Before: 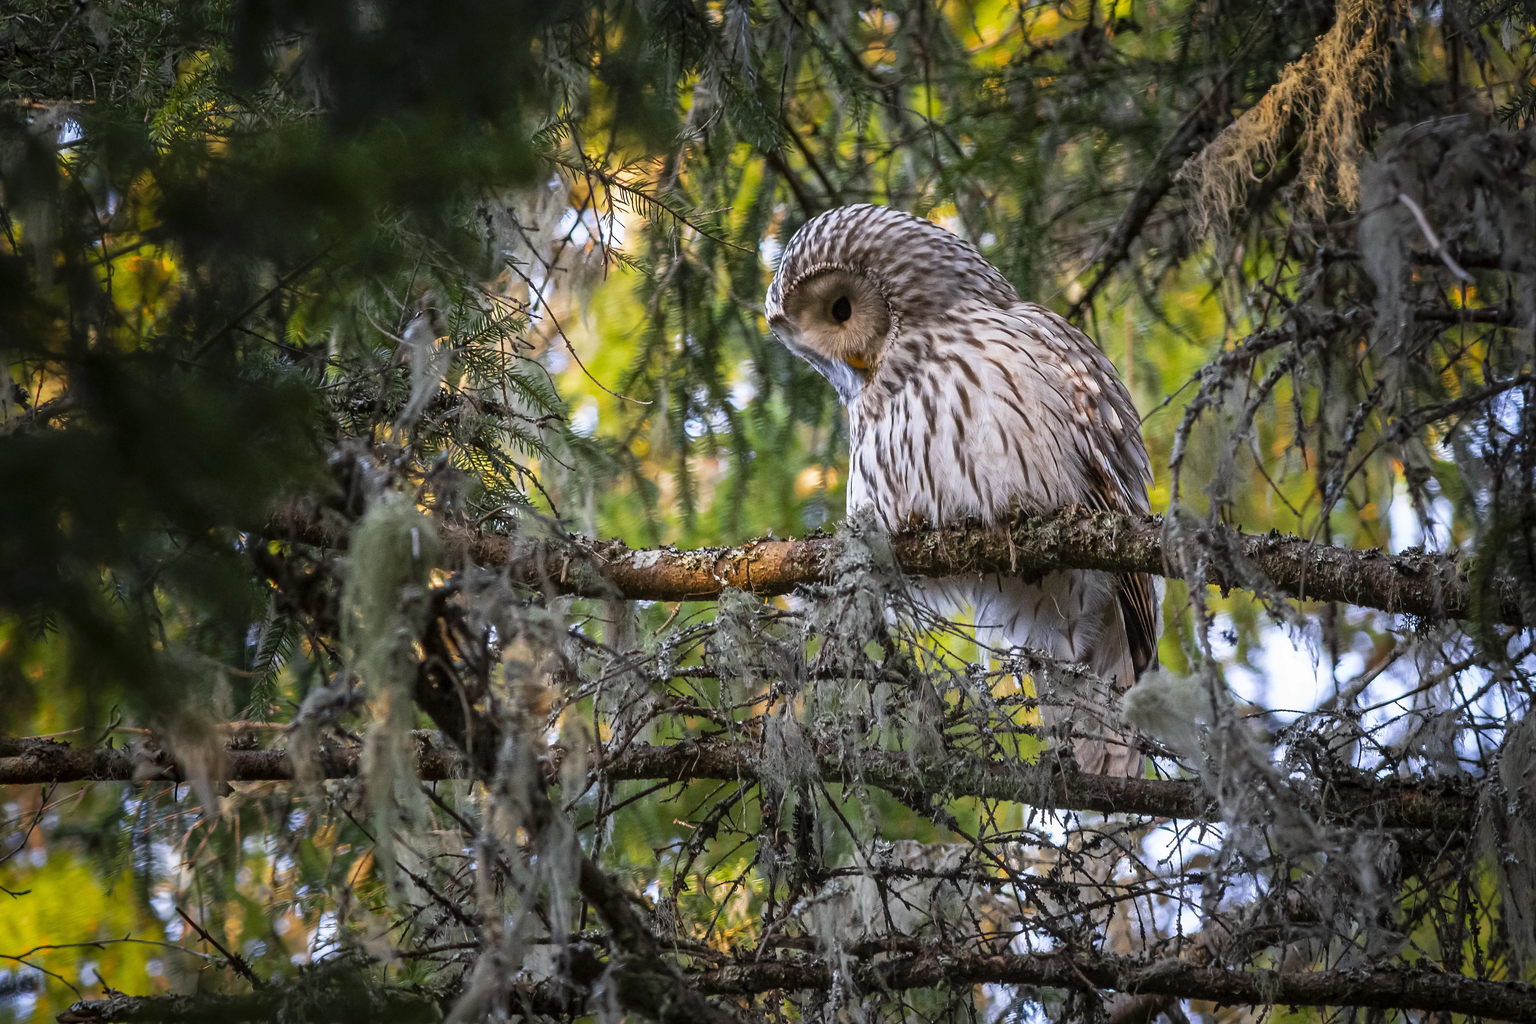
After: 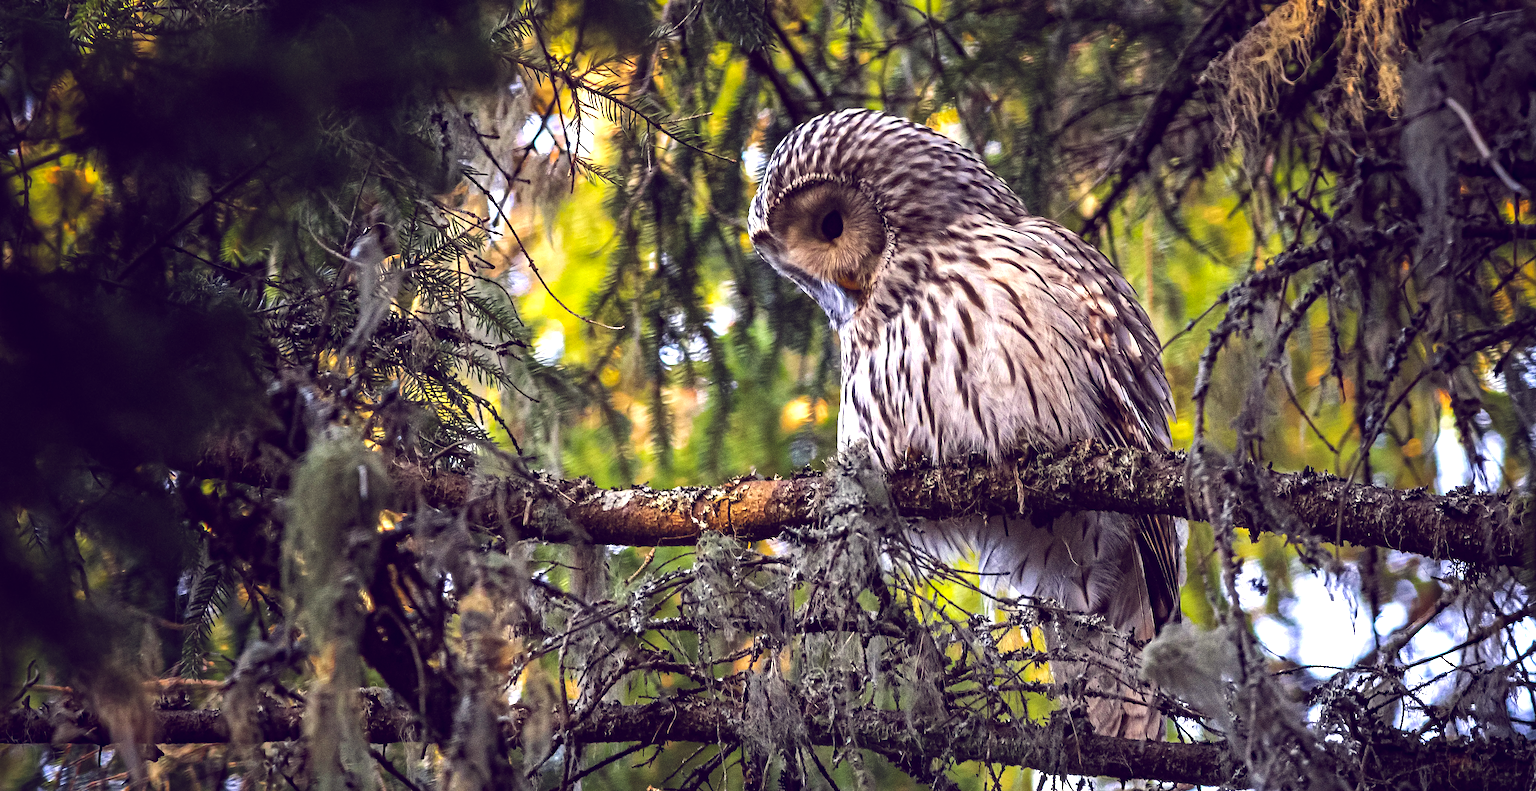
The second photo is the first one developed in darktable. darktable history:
color balance: lift [1.001, 0.997, 0.99, 1.01], gamma [1.007, 1, 0.975, 1.025], gain [1, 1.065, 1.052, 0.935], contrast 13.25%
tone equalizer: -8 EV -0.417 EV, -7 EV -0.389 EV, -6 EV -0.333 EV, -5 EV -0.222 EV, -3 EV 0.222 EV, -2 EV 0.333 EV, -1 EV 0.389 EV, +0 EV 0.417 EV, edges refinement/feathering 500, mask exposure compensation -1.57 EV, preserve details no
crop: left 5.596%, top 10.314%, right 3.534%, bottom 19.395%
haze removal: strength 0.5, distance 0.43, compatibility mode true, adaptive false
